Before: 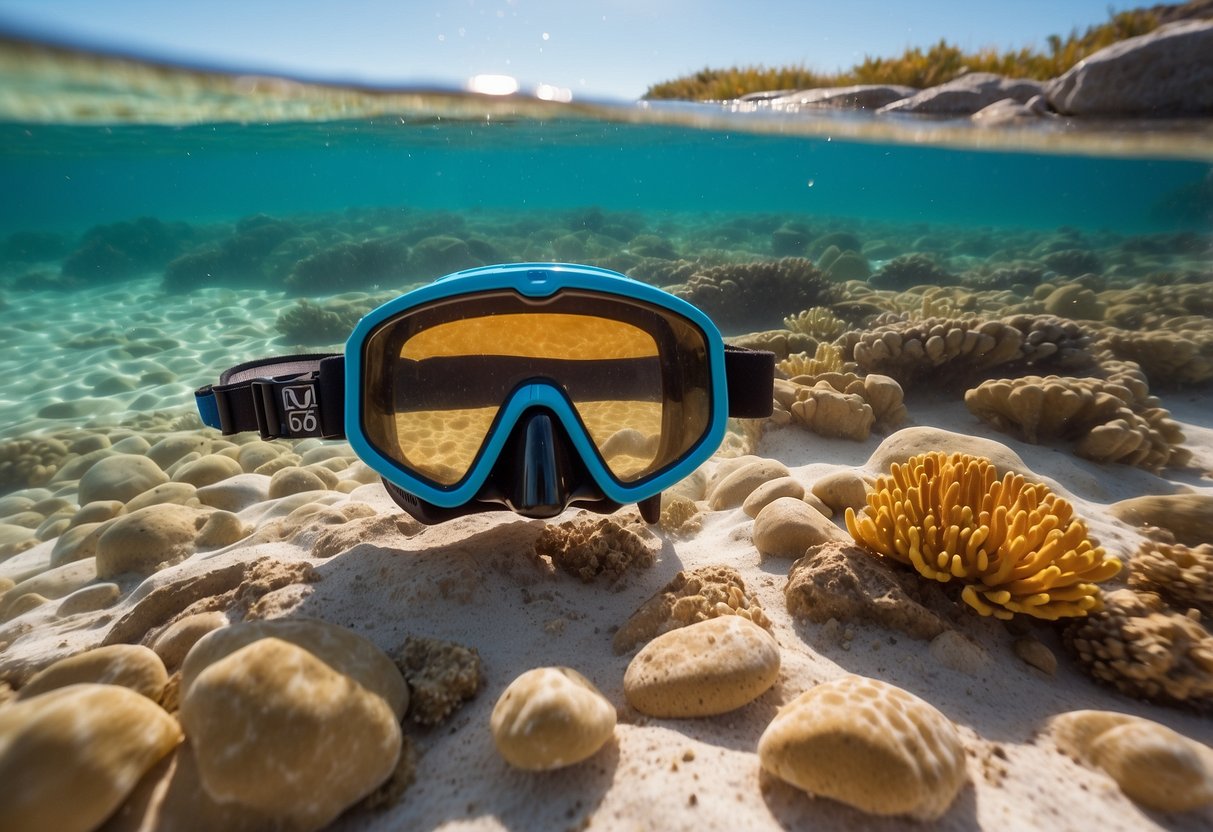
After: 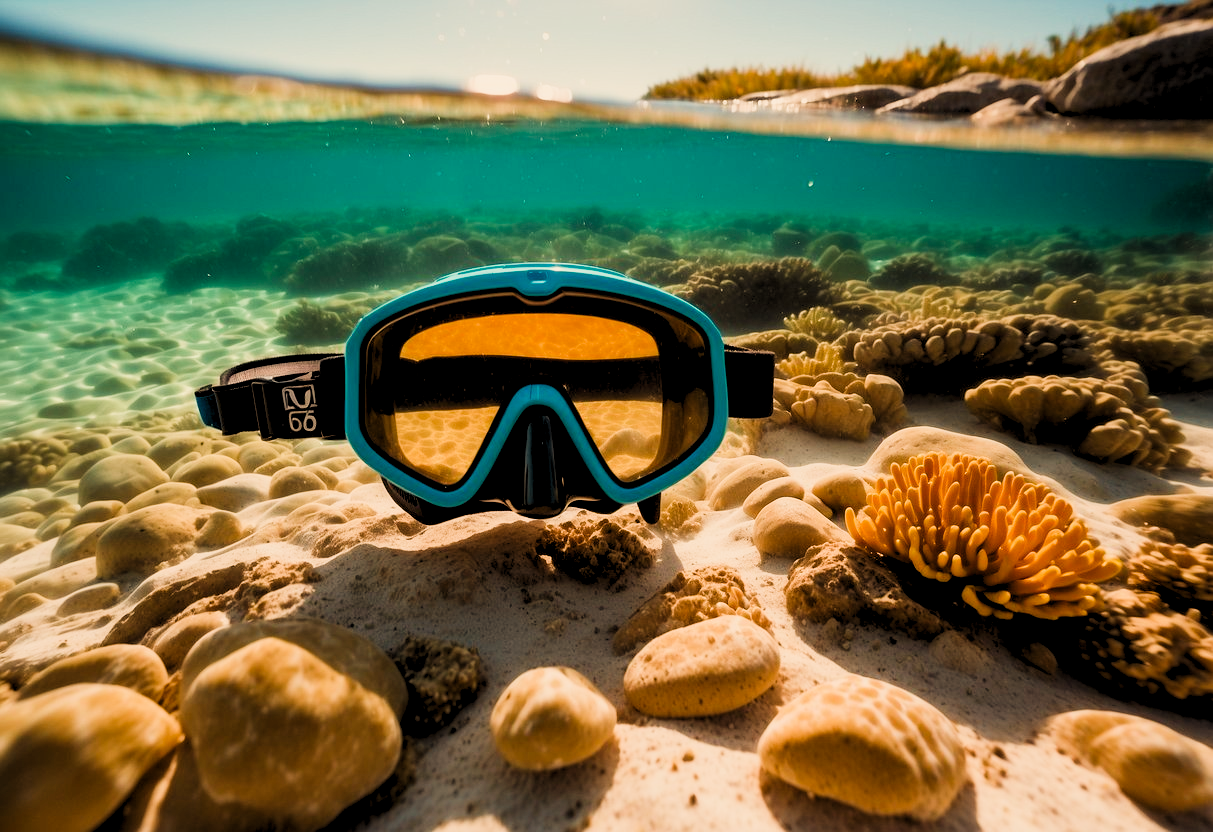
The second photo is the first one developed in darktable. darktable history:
exposure: compensate highlight preservation false
levels: levels [0.073, 0.497, 0.972]
white balance: red 1.138, green 0.996, blue 0.812
sigmoid: contrast 1.7
